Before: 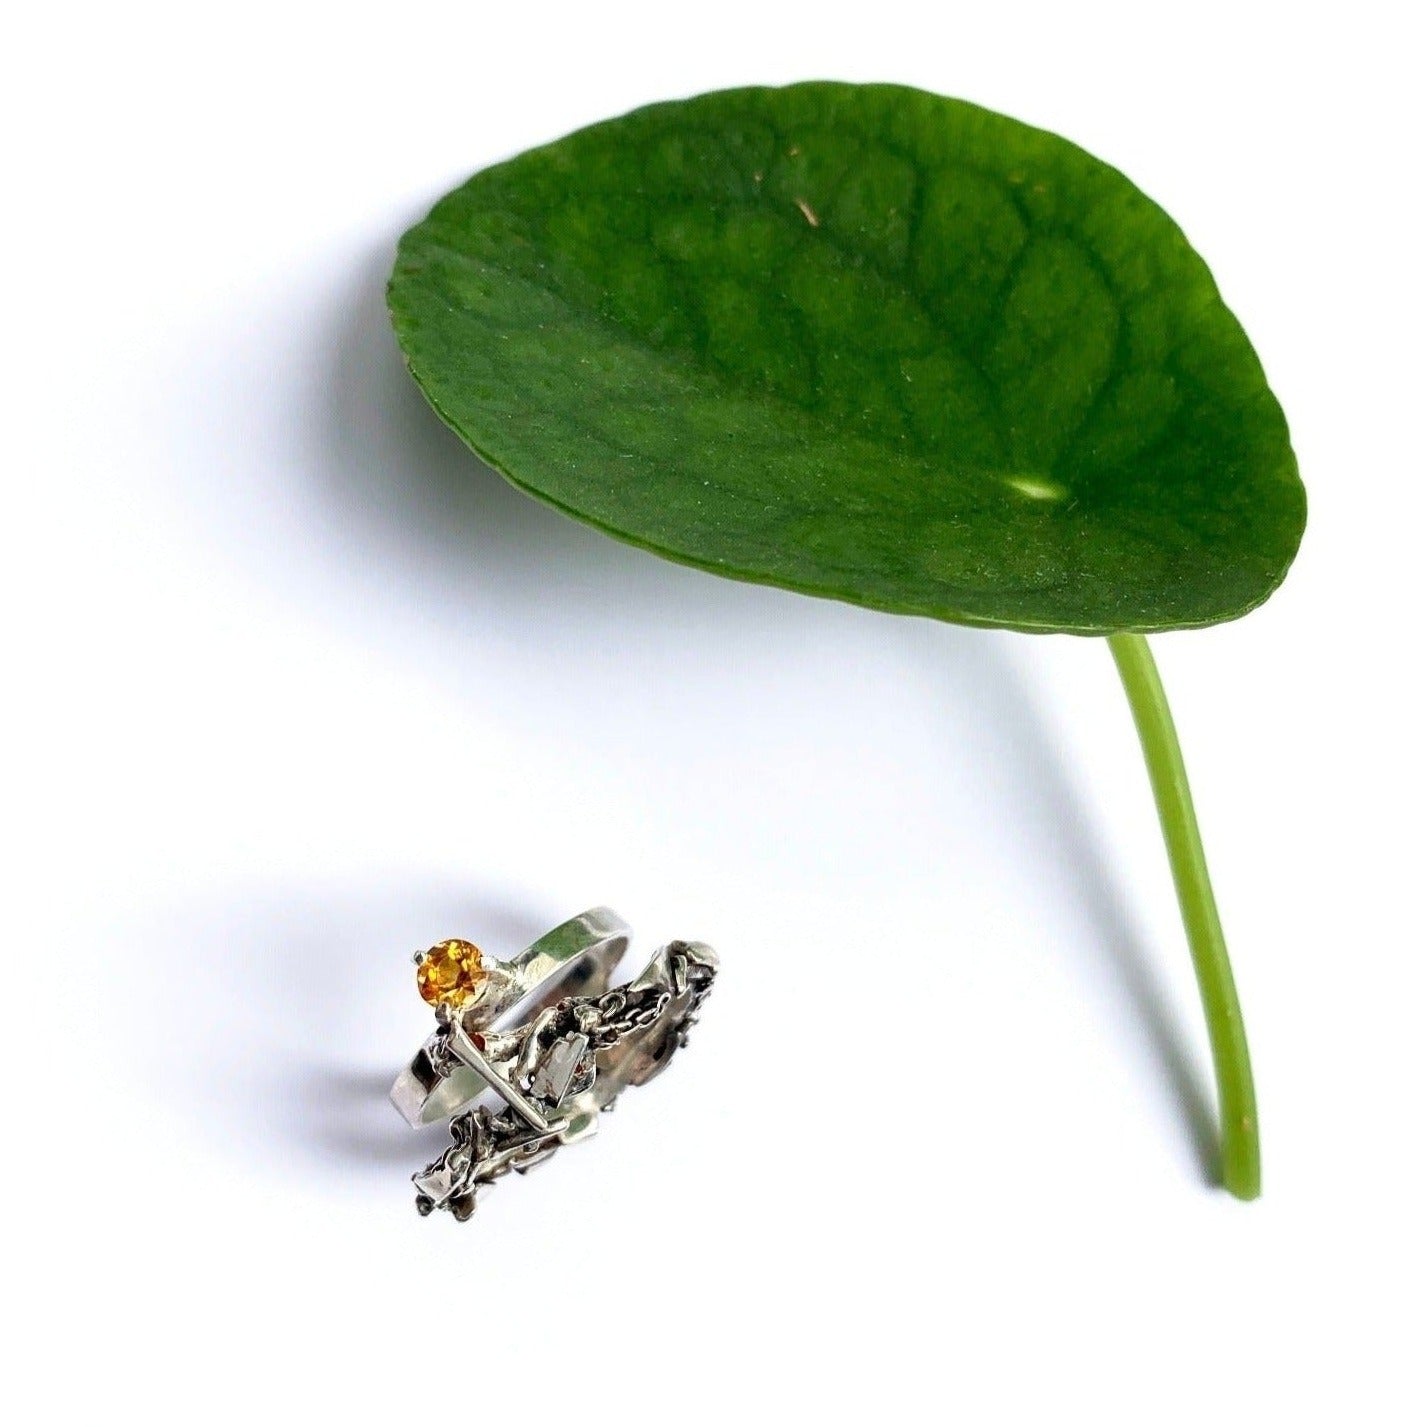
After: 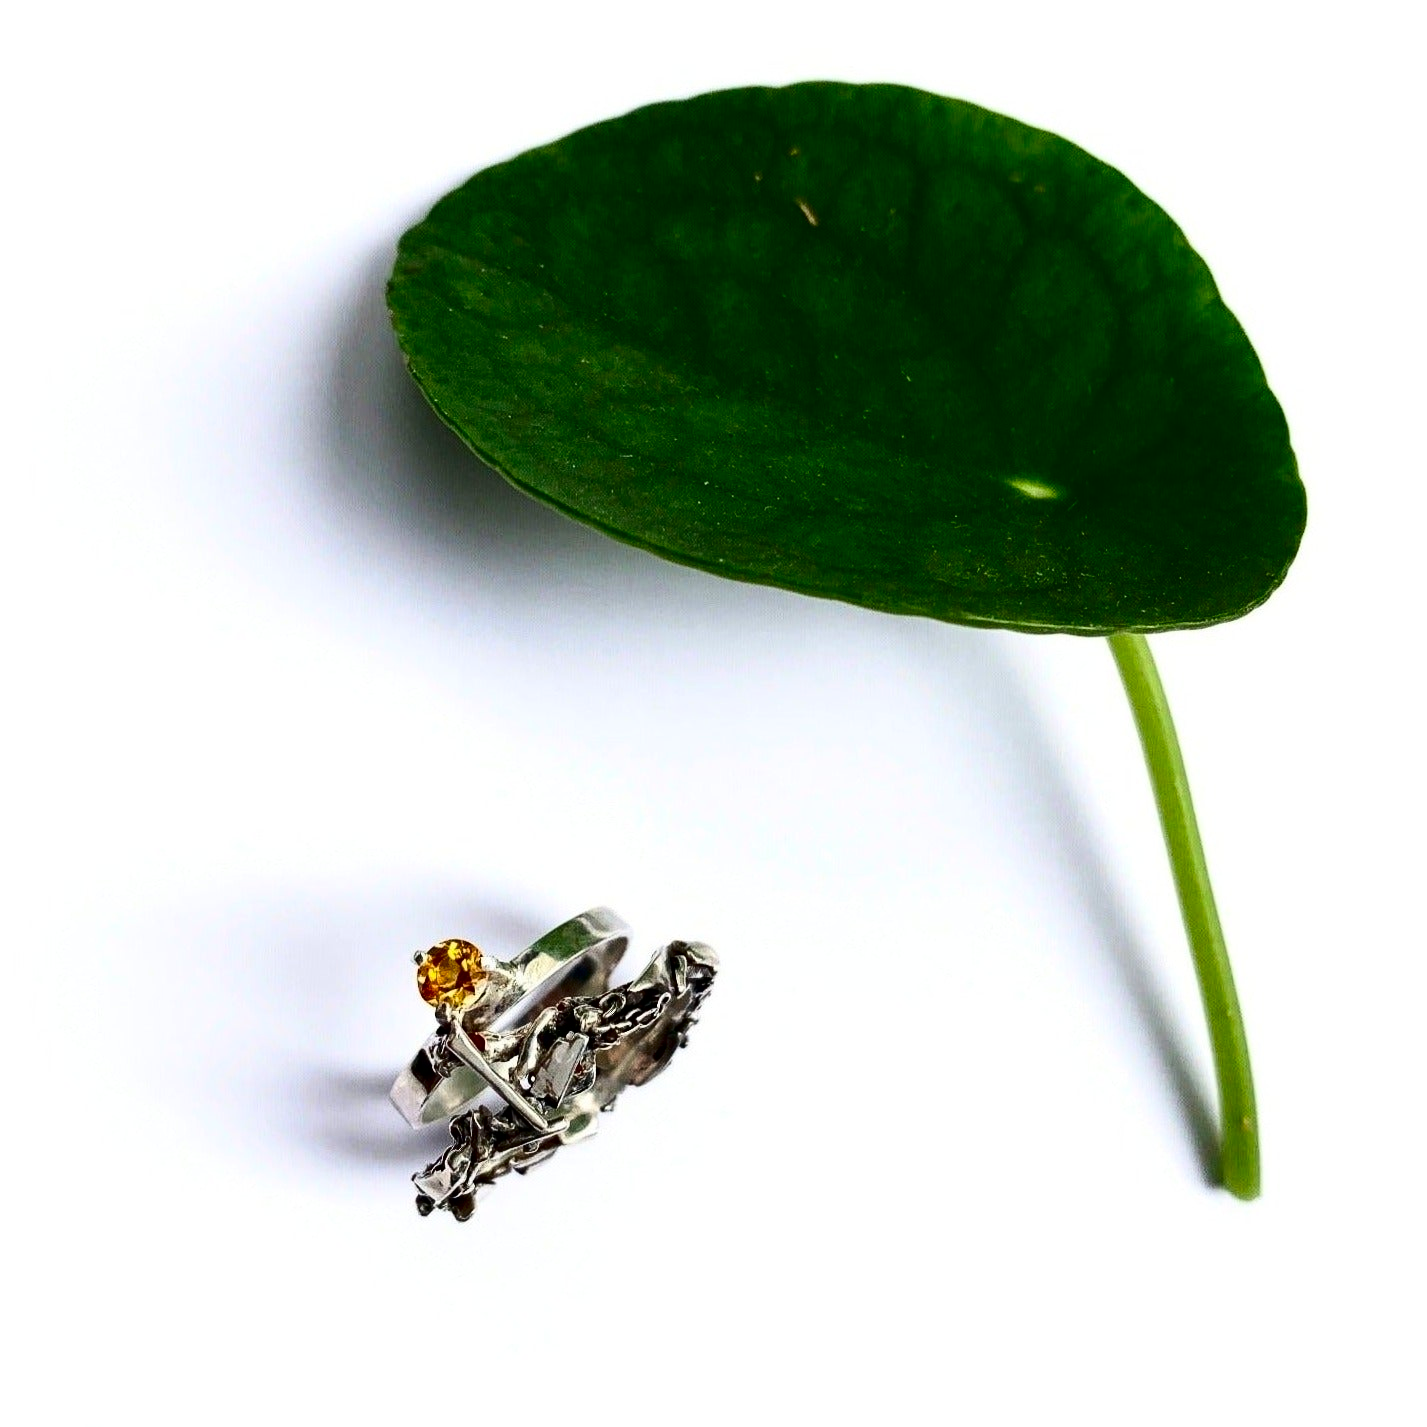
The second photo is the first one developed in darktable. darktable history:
contrast brightness saturation: contrast 0.236, brightness -0.237, saturation 0.139
